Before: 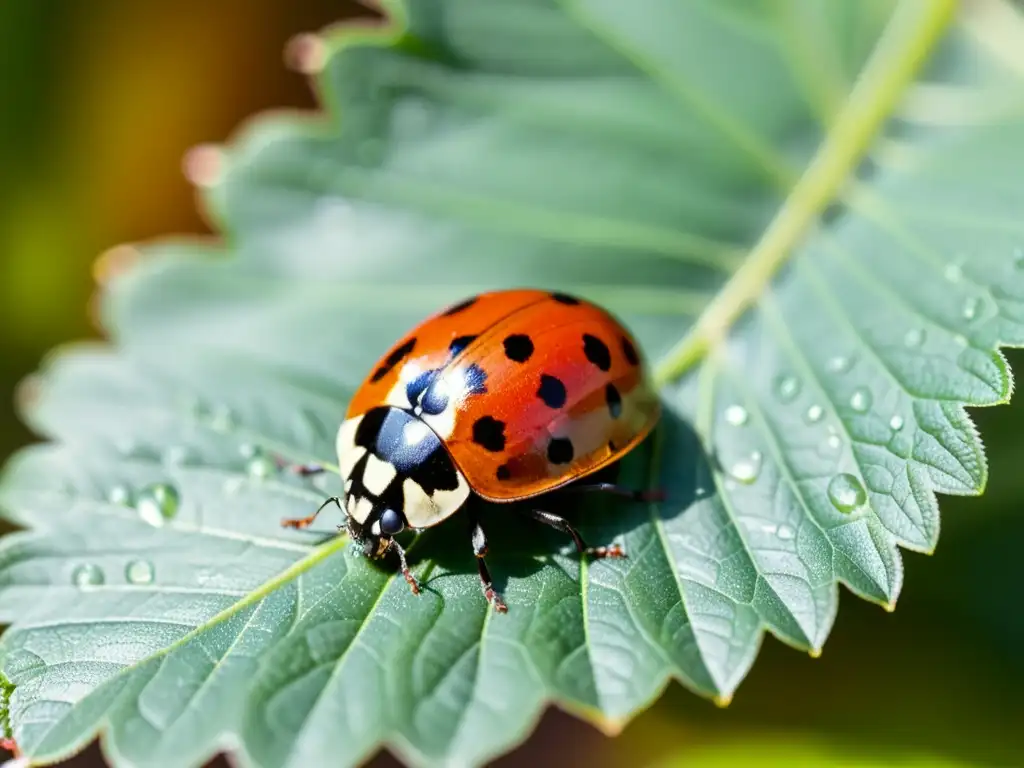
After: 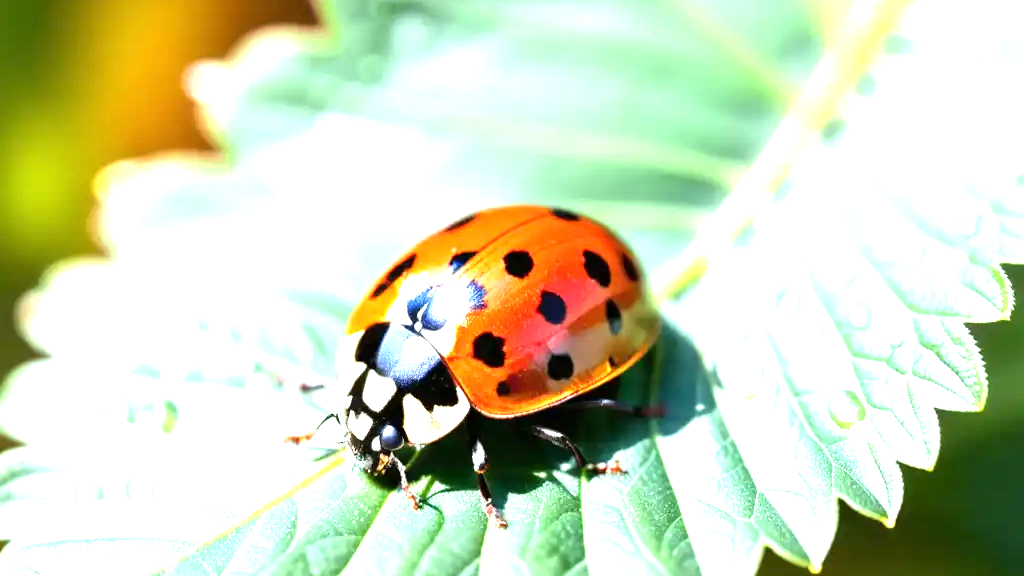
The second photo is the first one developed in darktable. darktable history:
crop: top 11.023%, bottom 13.881%
tone equalizer: -8 EV -0.429 EV, -7 EV -0.424 EV, -6 EV -0.315 EV, -5 EV -0.194 EV, -3 EV 0.24 EV, -2 EV 0.304 EV, -1 EV 0.375 EV, +0 EV 0.397 EV
exposure: black level correction 0, exposure 1.276 EV, compensate highlight preservation false
